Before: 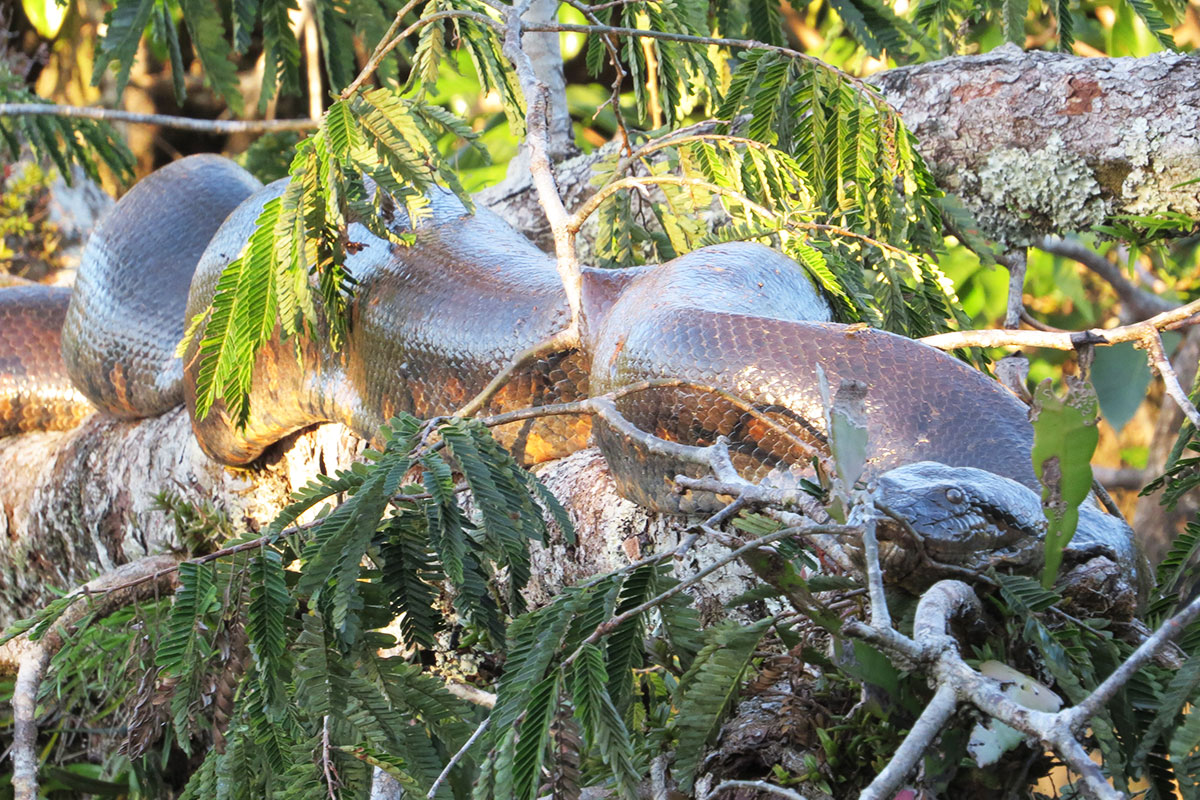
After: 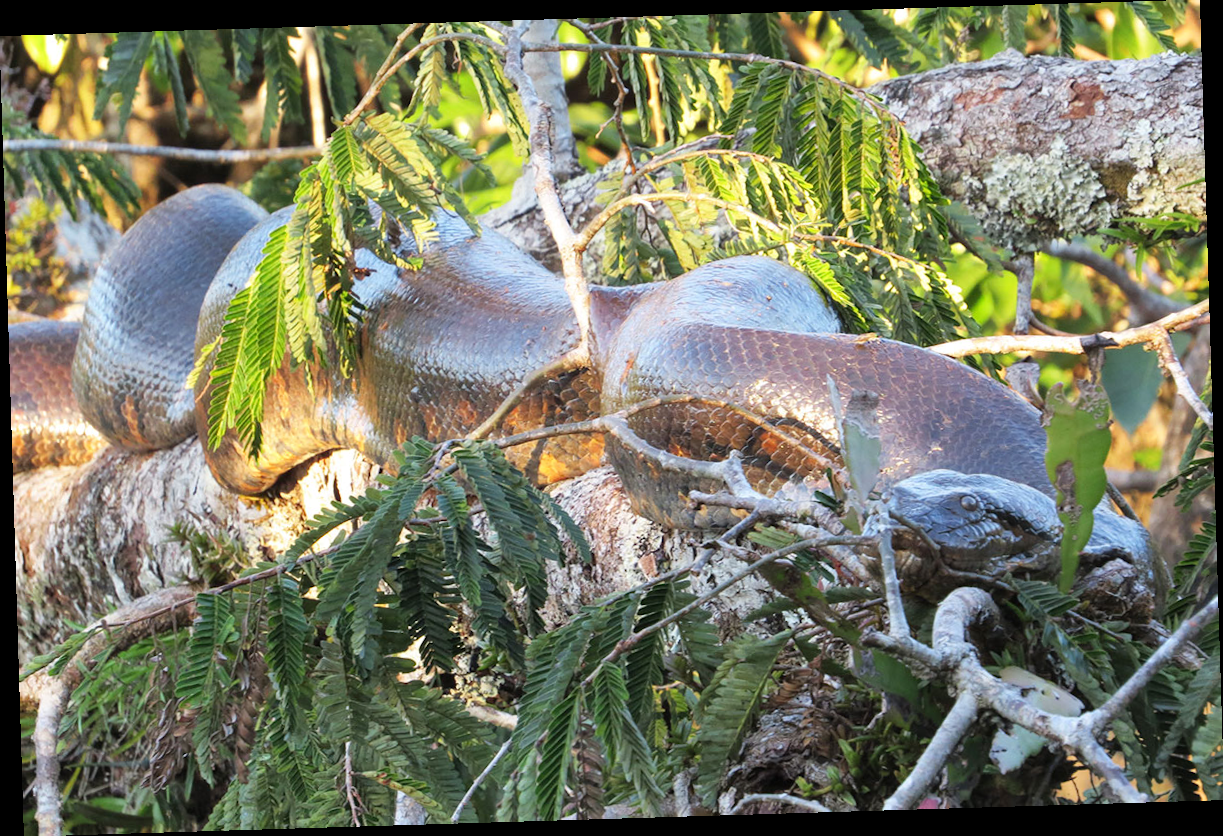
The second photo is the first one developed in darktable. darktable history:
shadows and highlights: shadows 32, highlights -32, soften with gaussian
rotate and perspective: rotation -1.75°, automatic cropping off
